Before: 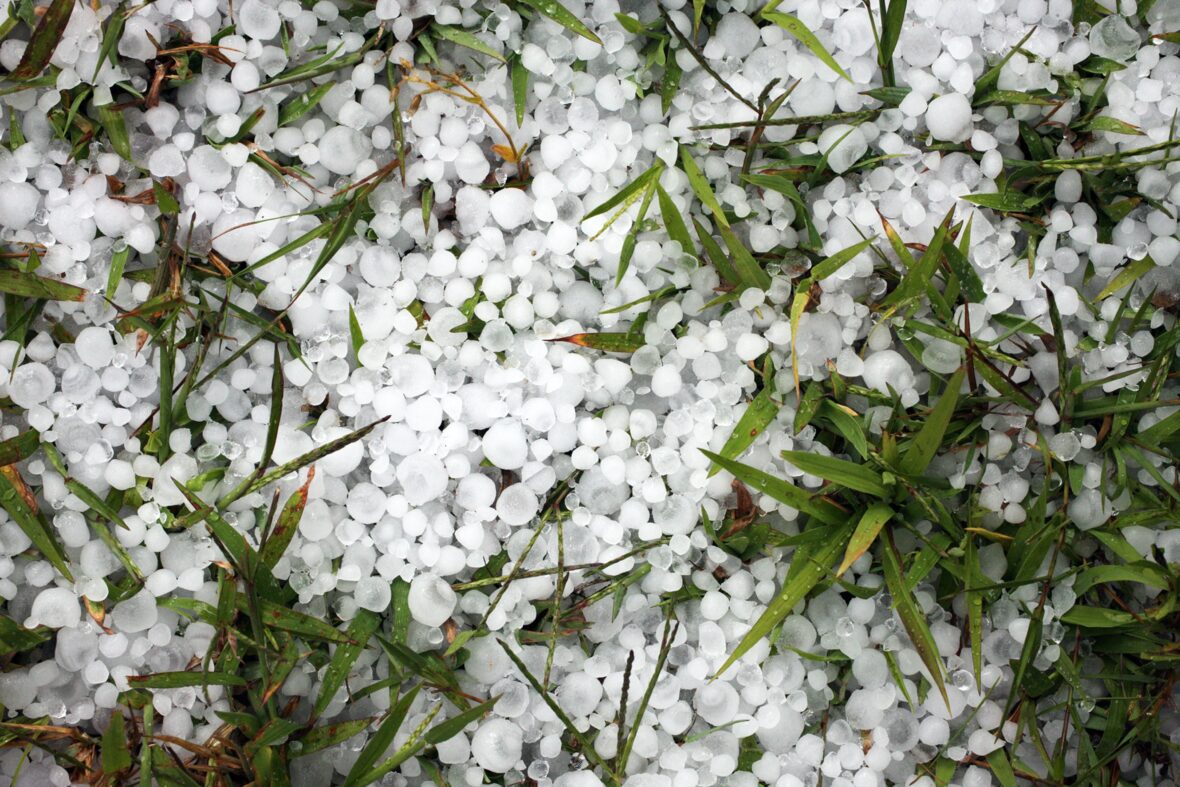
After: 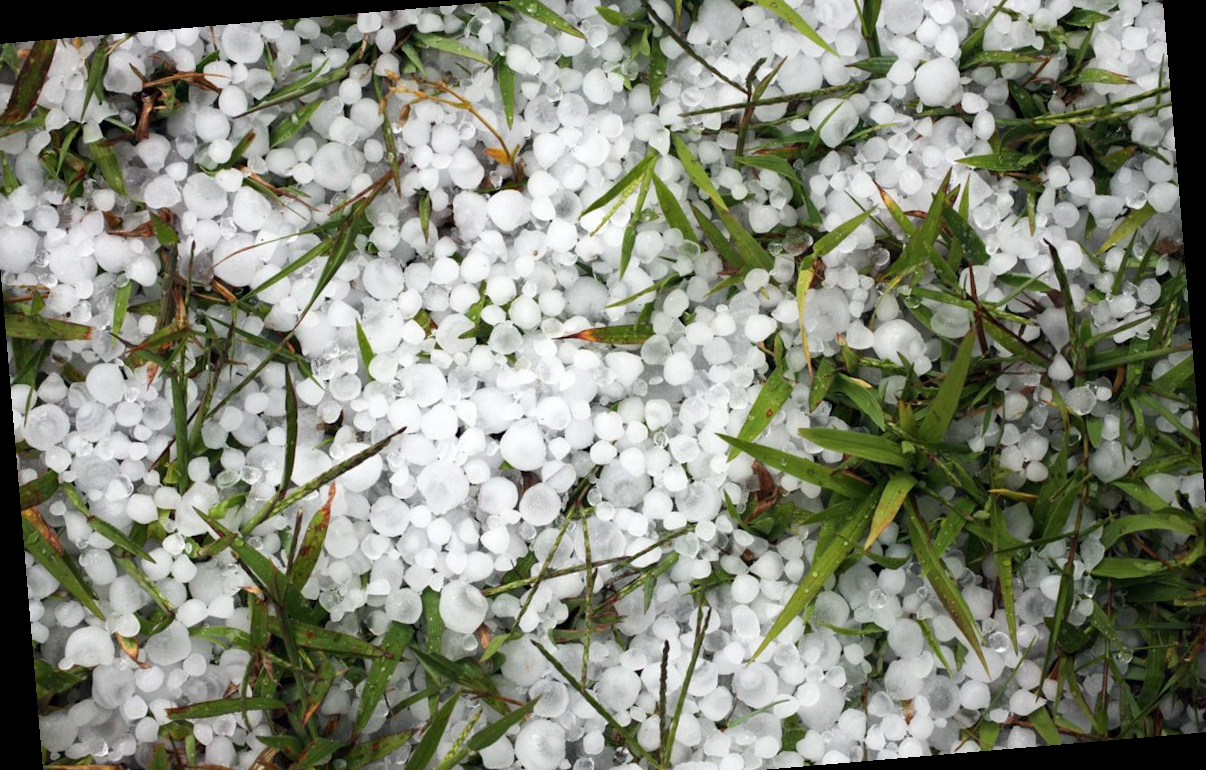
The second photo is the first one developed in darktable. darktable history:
rotate and perspective: rotation -4.86°, automatic cropping off
crop: left 1.507%, top 6.147%, right 1.379%, bottom 6.637%
